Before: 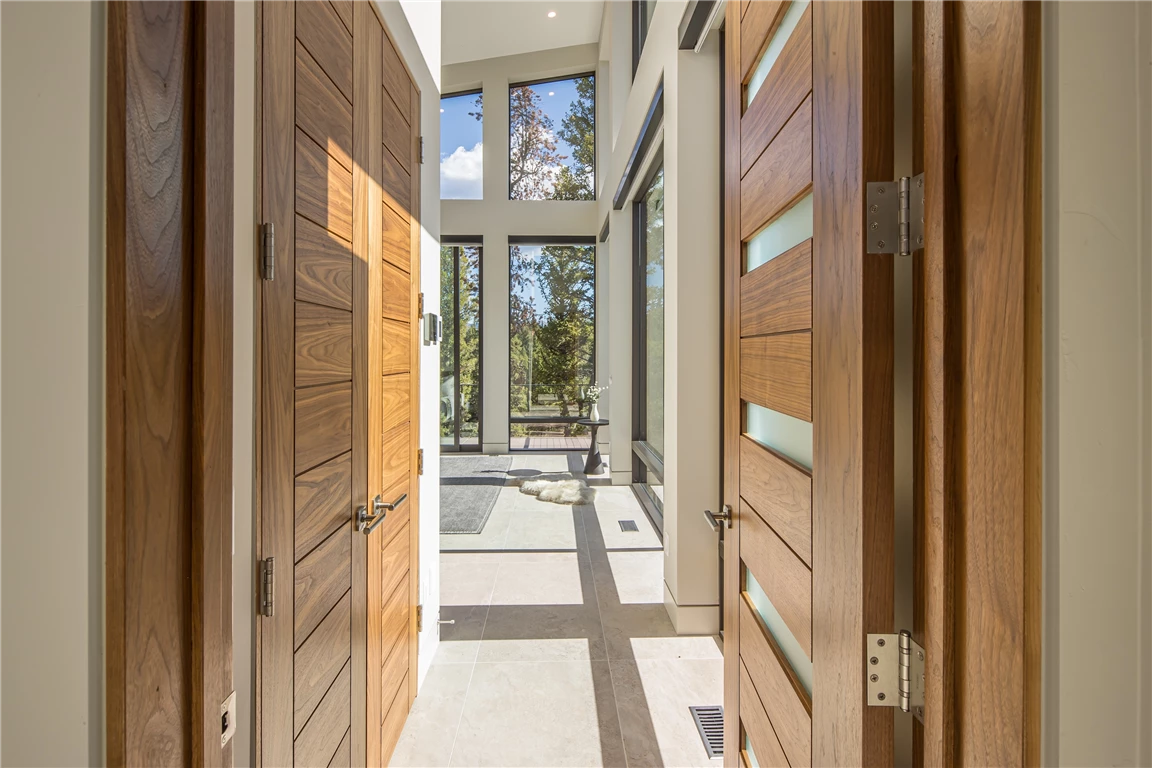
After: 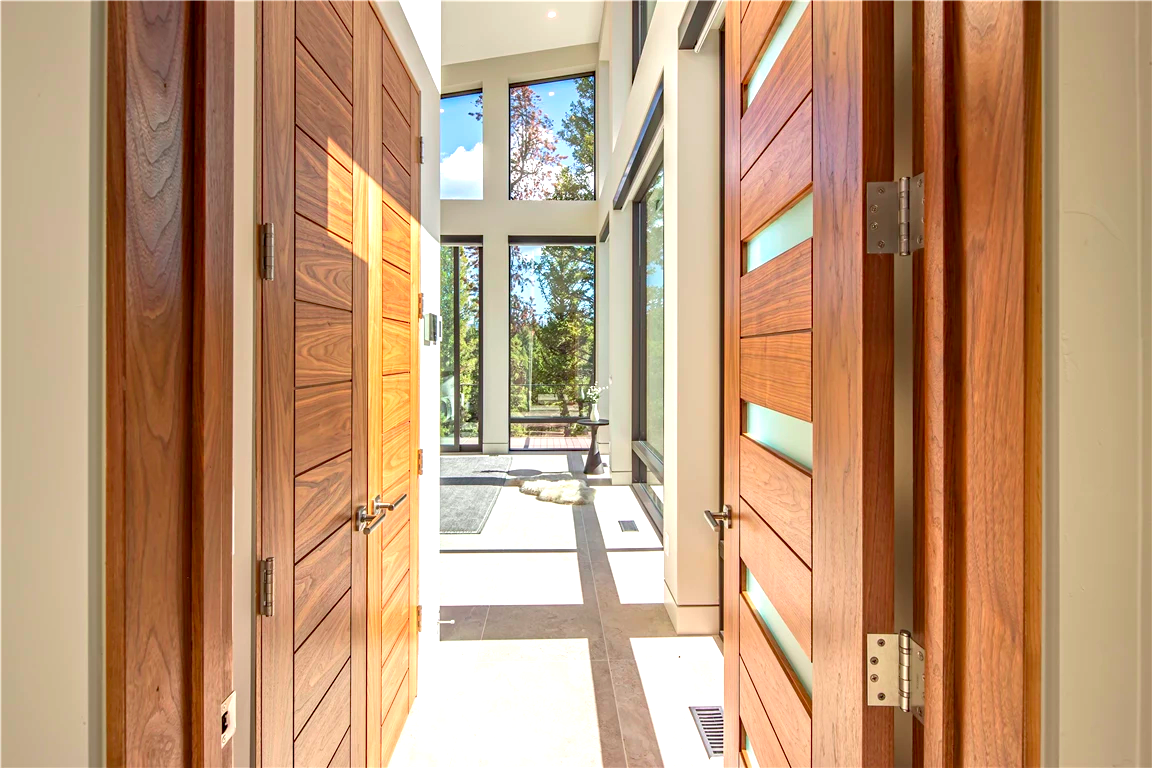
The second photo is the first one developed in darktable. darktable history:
exposure: black level correction 0, exposure 0.7 EV, compensate exposure bias true, compensate highlight preservation false
haze removal: compatibility mode true, adaptive false
color contrast: green-magenta contrast 1.73, blue-yellow contrast 1.15
